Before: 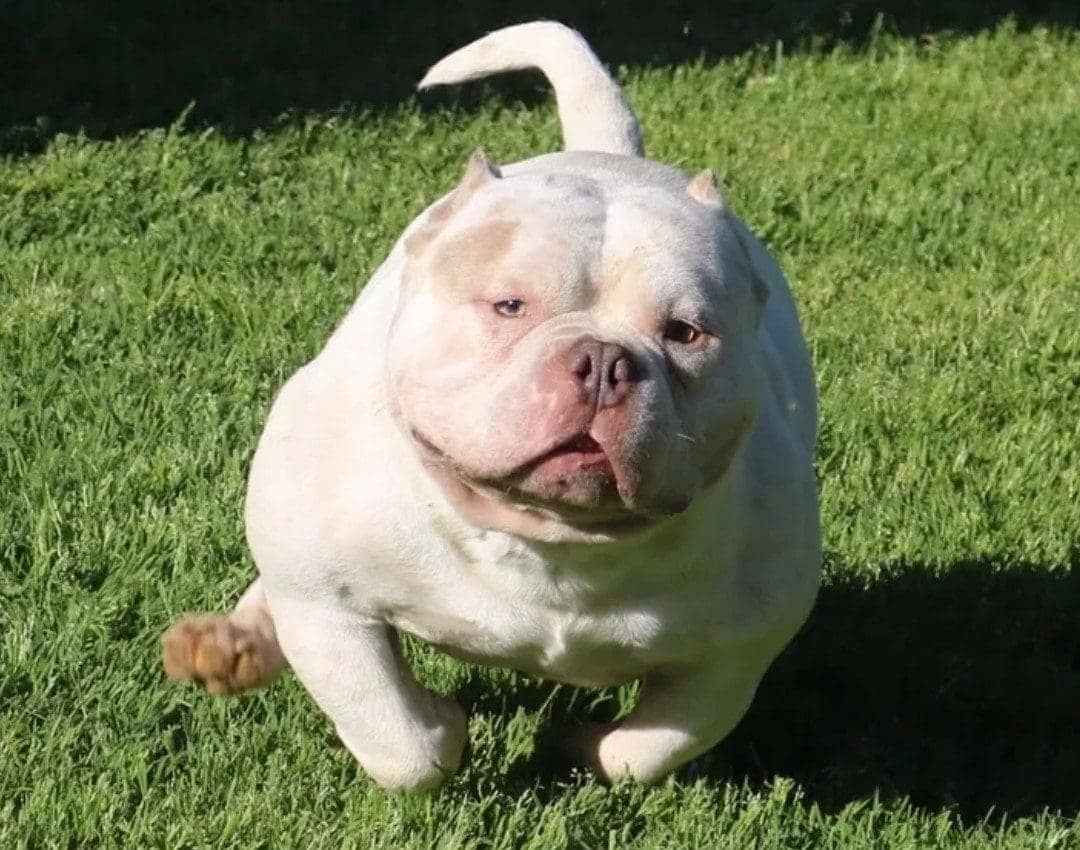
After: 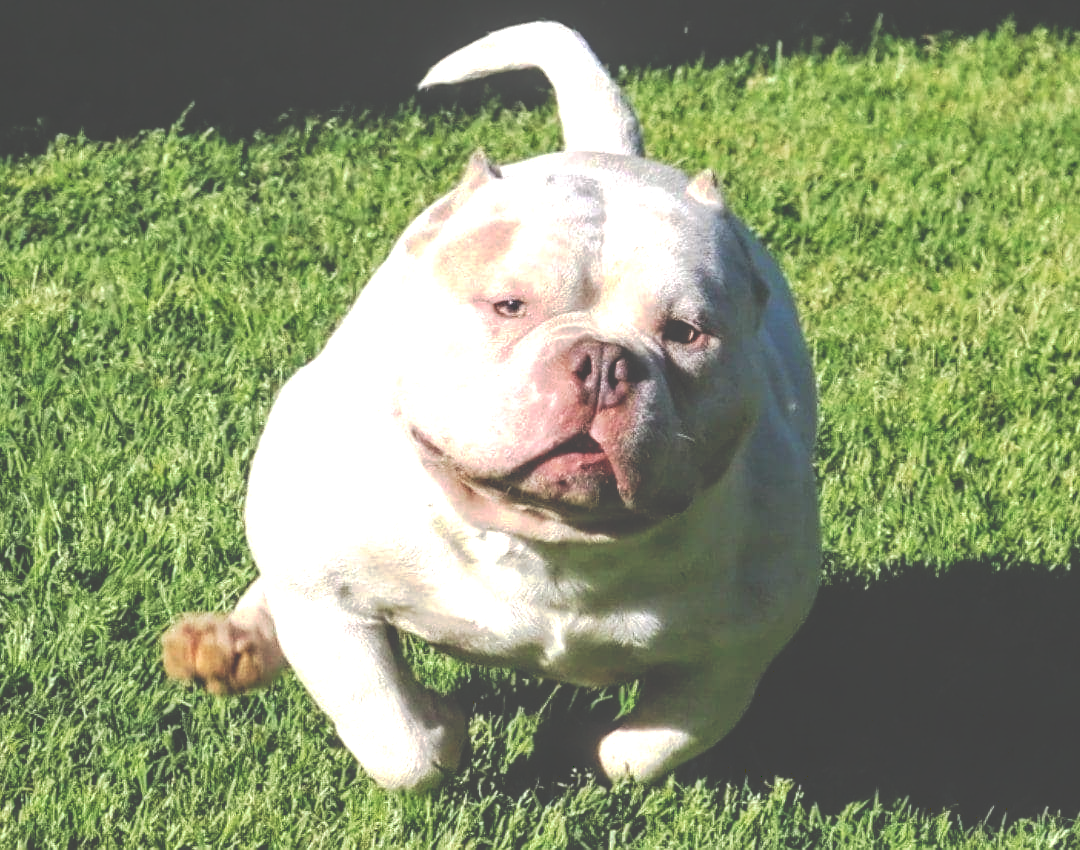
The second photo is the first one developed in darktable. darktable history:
exposure: exposure 0.6 EV, compensate highlight preservation false
local contrast: on, module defaults
tone curve: curves: ch0 [(0, 0) (0.003, 0.284) (0.011, 0.284) (0.025, 0.288) (0.044, 0.29) (0.069, 0.292) (0.1, 0.296) (0.136, 0.298) (0.177, 0.305) (0.224, 0.312) (0.277, 0.327) (0.335, 0.362) (0.399, 0.407) (0.468, 0.464) (0.543, 0.537) (0.623, 0.62) (0.709, 0.71) (0.801, 0.79) (0.898, 0.862) (1, 1)], preserve colors none
